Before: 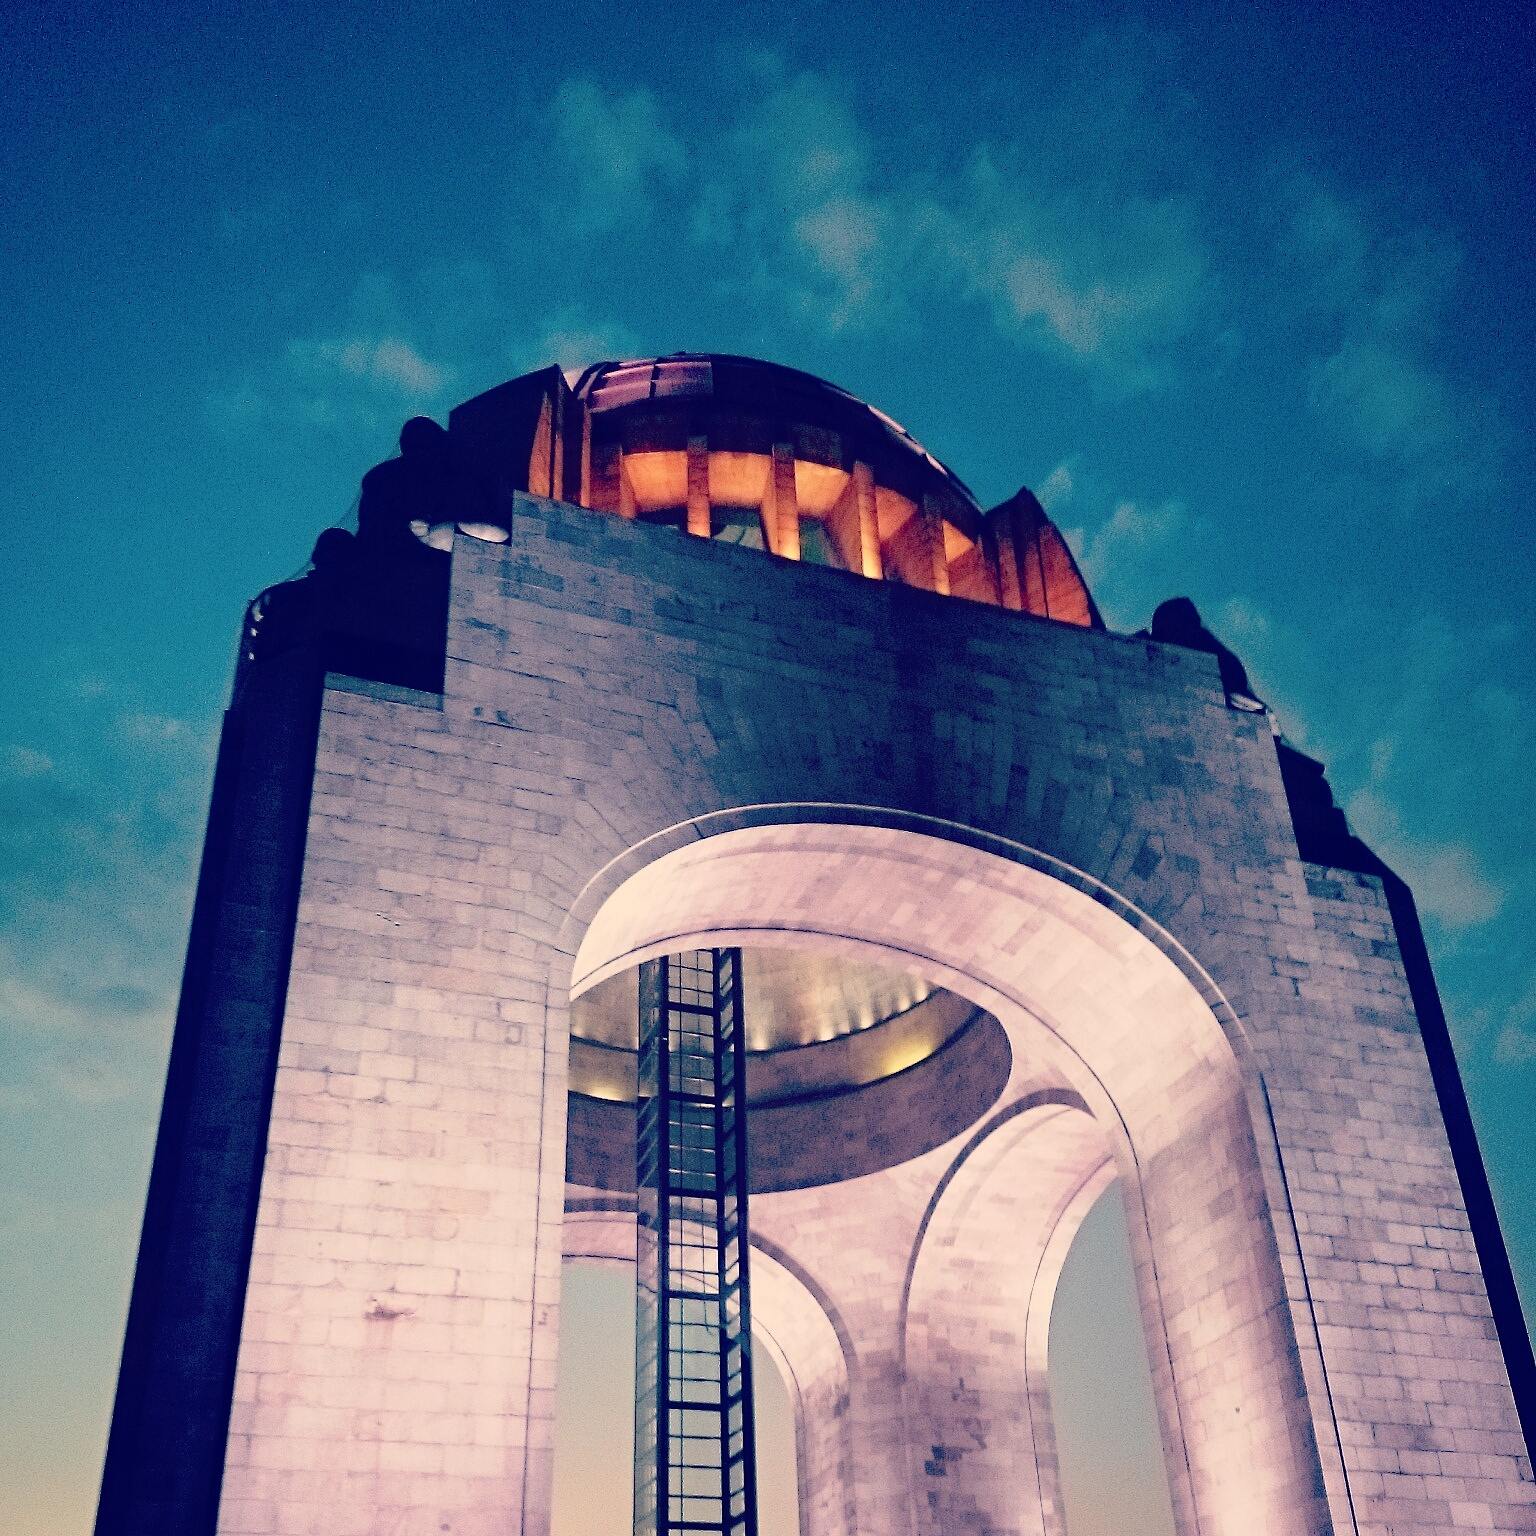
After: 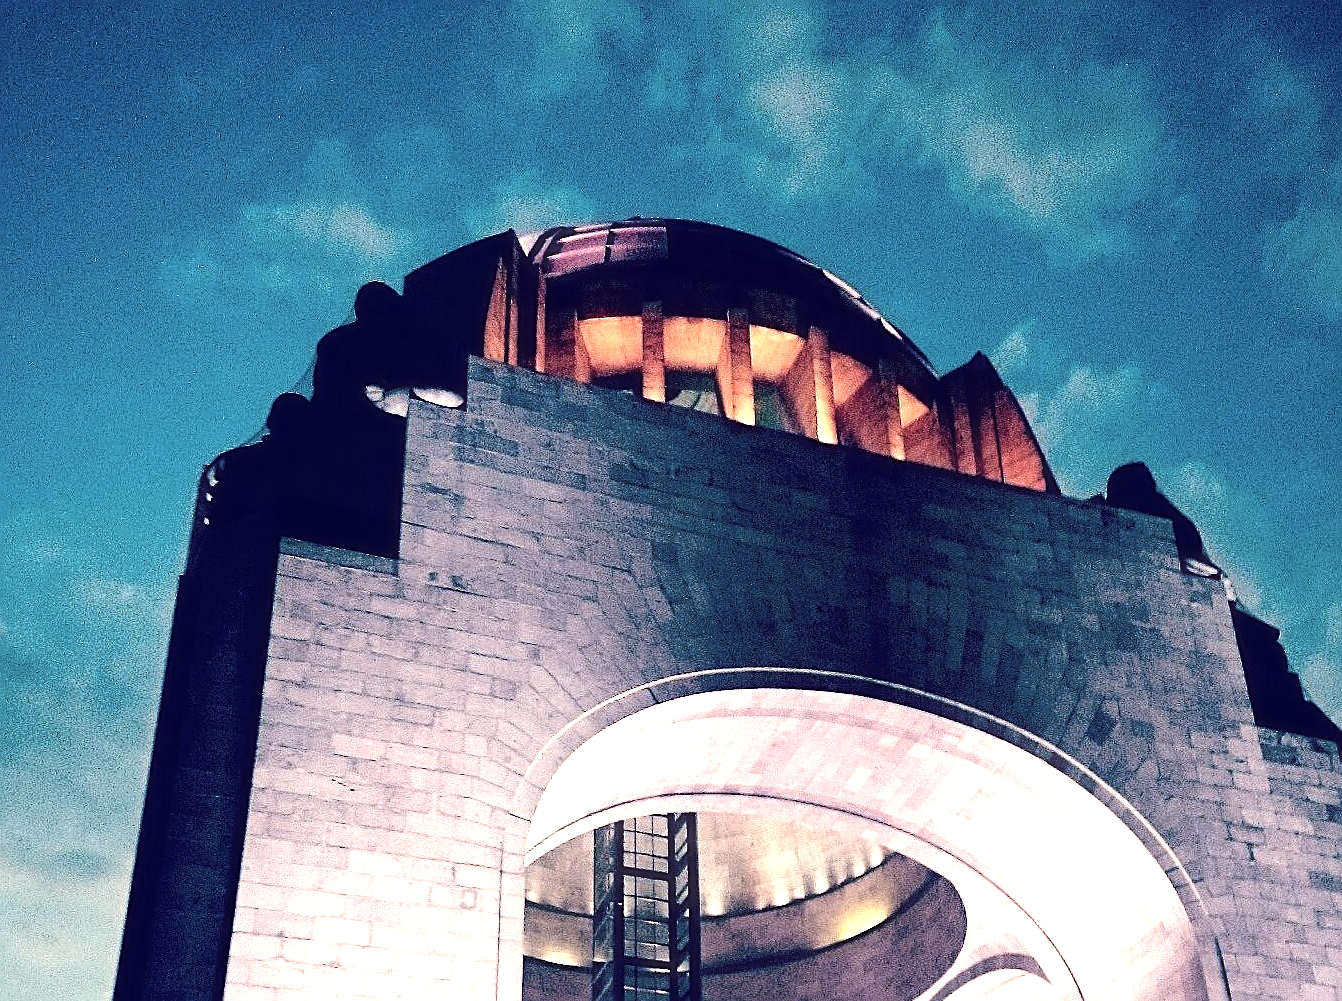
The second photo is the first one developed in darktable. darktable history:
tone equalizer: -8 EV -1.1 EV, -7 EV -0.988 EV, -6 EV -0.904 EV, -5 EV -0.544 EV, -3 EV 0.602 EV, -2 EV 0.889 EV, -1 EV 1.01 EV, +0 EV 1.07 EV, edges refinement/feathering 500, mask exposure compensation -1.57 EV, preserve details no
crop: left 2.946%, top 8.837%, right 9.658%, bottom 25.97%
sharpen: on, module defaults
contrast brightness saturation: saturation -0.051
color zones: curves: ch1 [(0, 0.469) (0.001, 0.469) (0.12, 0.446) (0.248, 0.469) (0.5, 0.5) (0.748, 0.5) (0.999, 0.469) (1, 0.469)]
haze removal: strength -0.108, compatibility mode true, adaptive false
